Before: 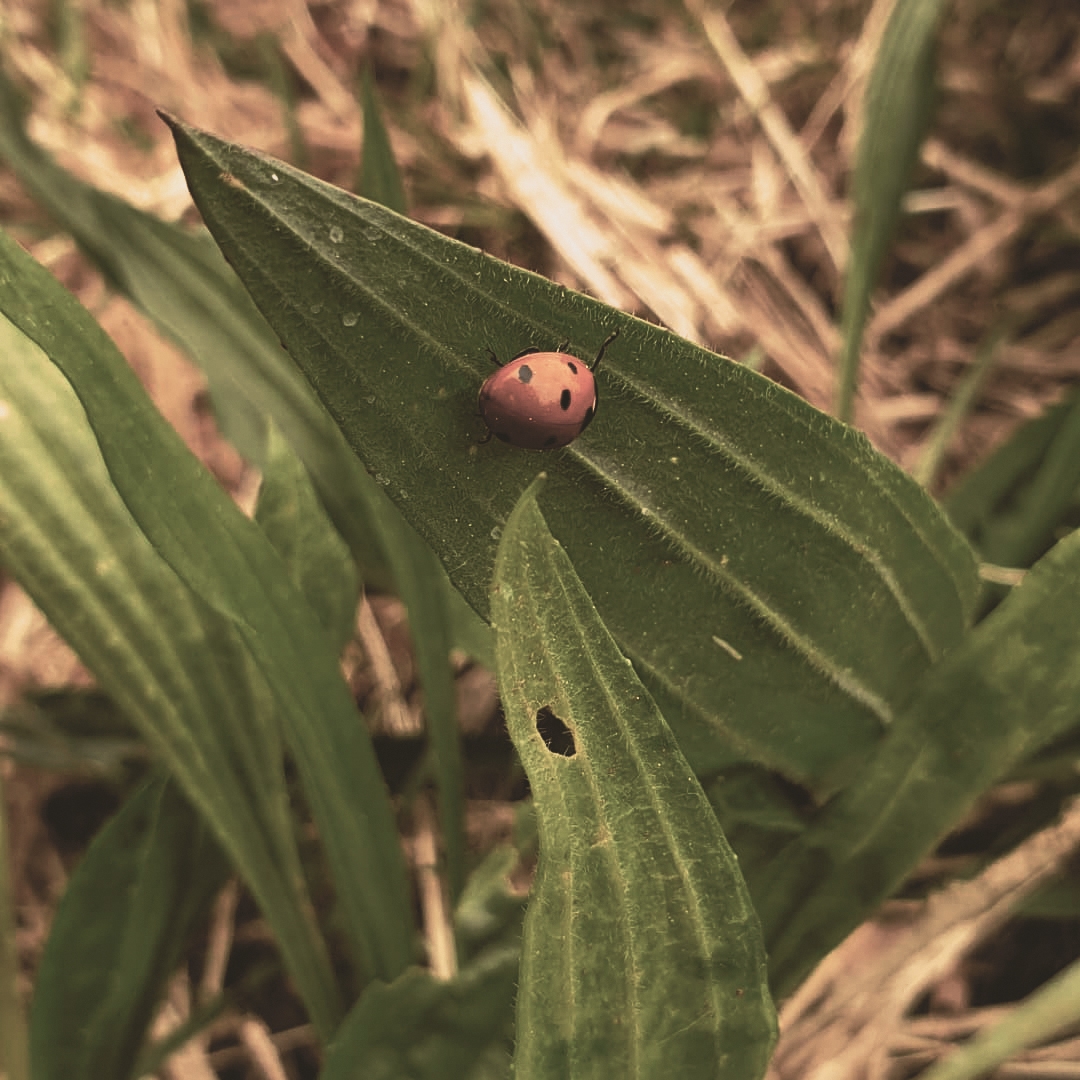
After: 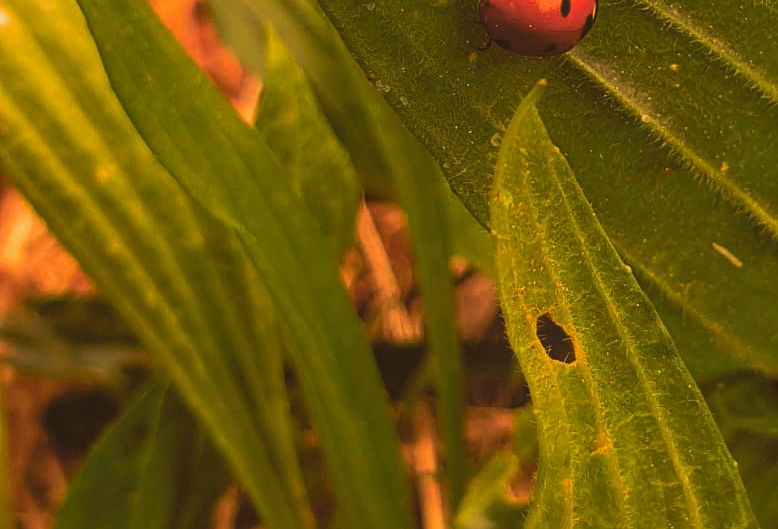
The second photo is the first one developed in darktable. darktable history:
crop: top 36.438%, right 27.924%, bottom 14.539%
color zones: curves: ch0 [(0, 0.444) (0.143, 0.442) (0.286, 0.441) (0.429, 0.441) (0.571, 0.441) (0.714, 0.441) (0.857, 0.442) (1, 0.444)]
local contrast: on, module defaults
velvia: strength 15.03%
color balance rgb: linear chroma grading › global chroma 8.527%, perceptual saturation grading › global saturation 19.826%
color correction: highlights a* 17.52, highlights b* 18.34
contrast brightness saturation: brightness 0.091, saturation 0.19
